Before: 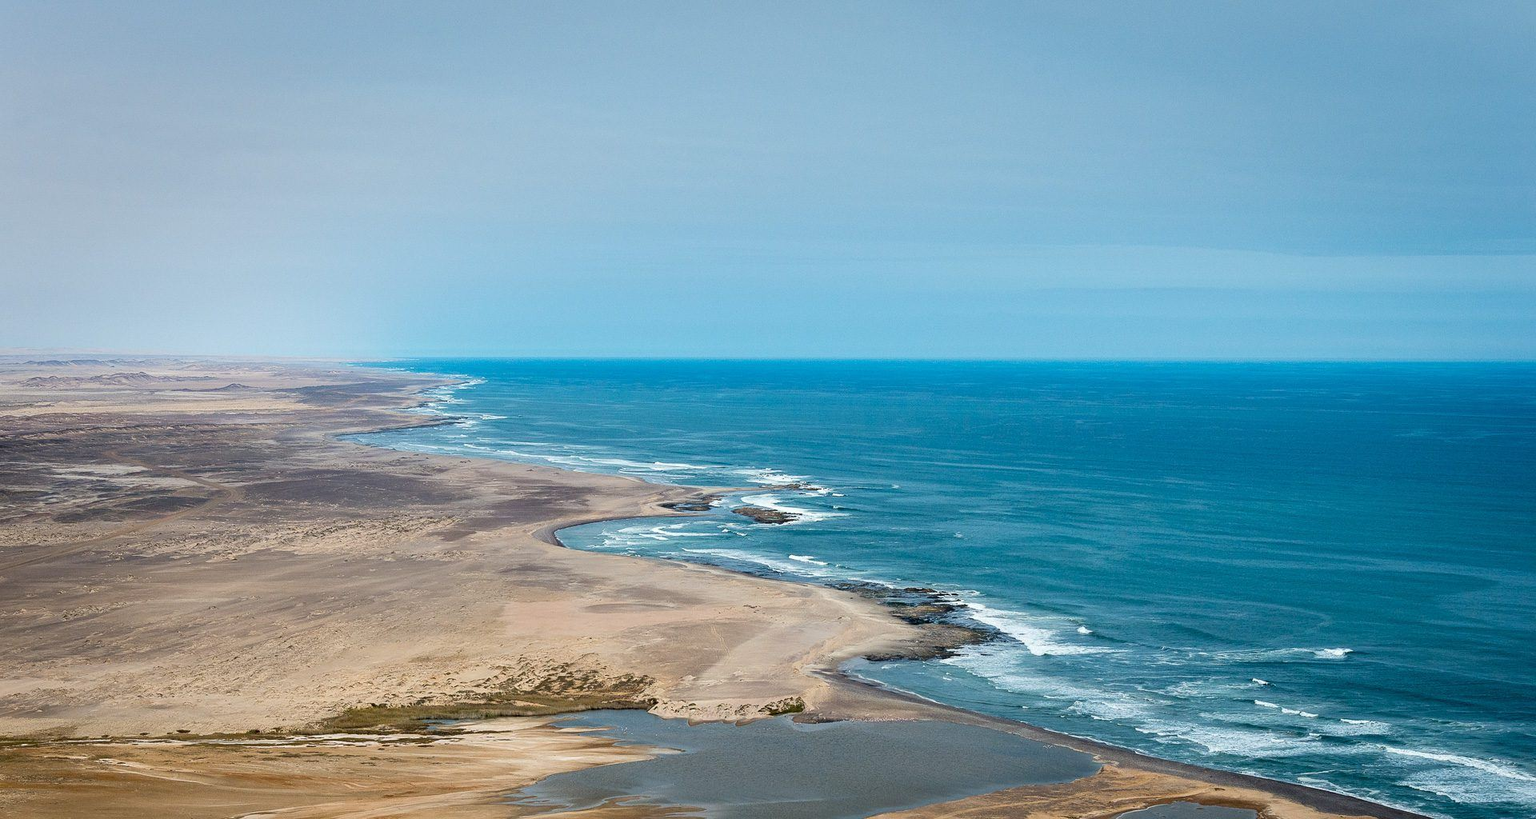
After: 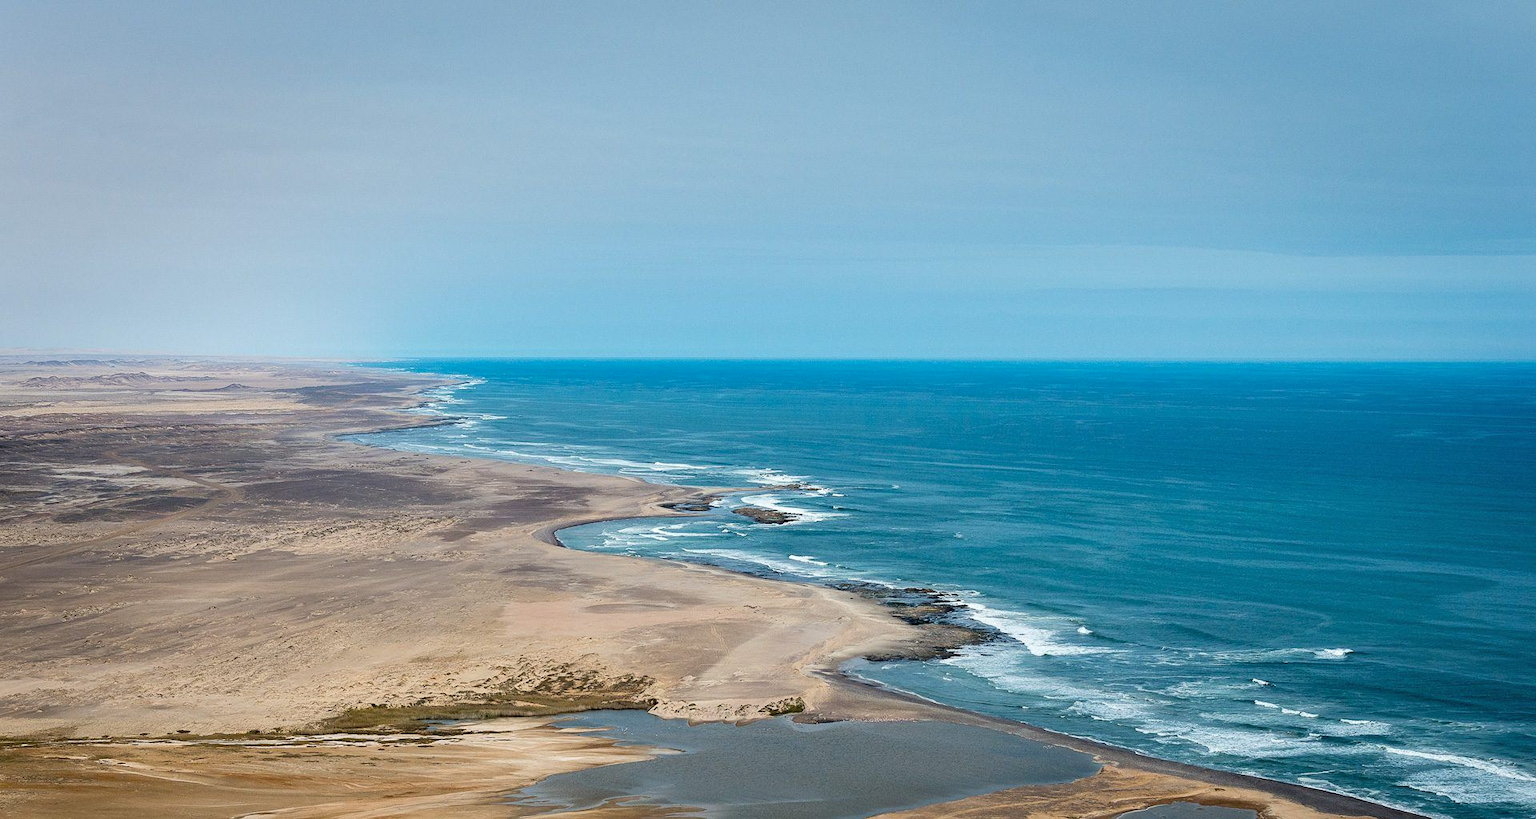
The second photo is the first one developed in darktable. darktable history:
shadows and highlights: shadows 20.44, highlights -20, soften with gaussian
